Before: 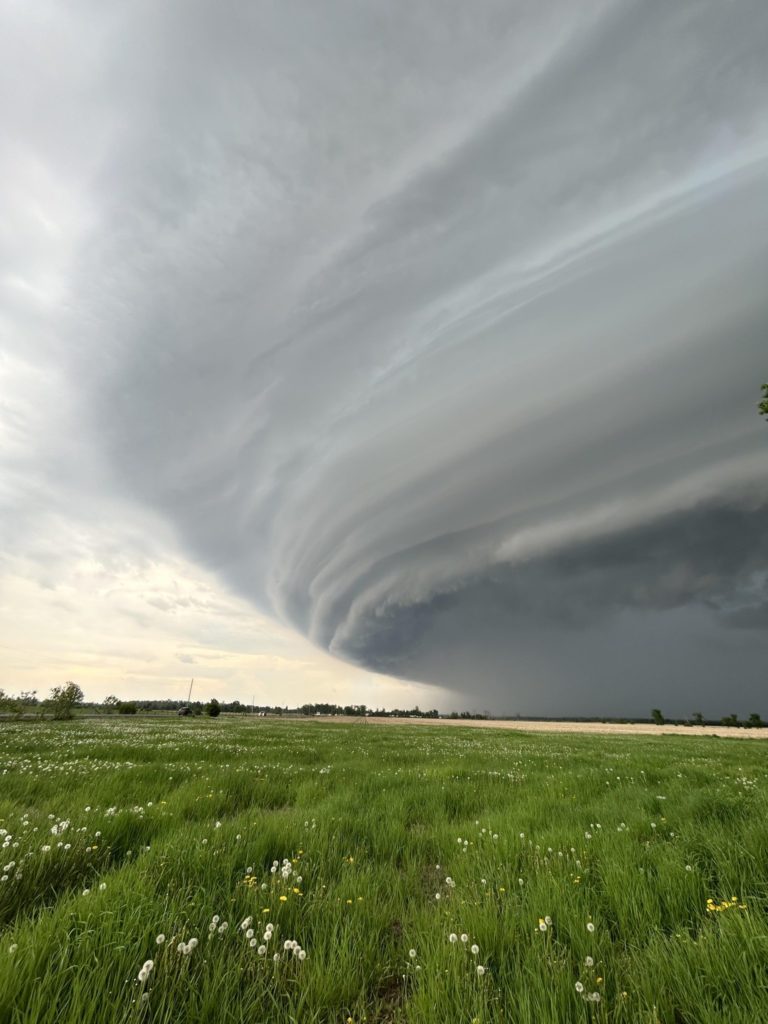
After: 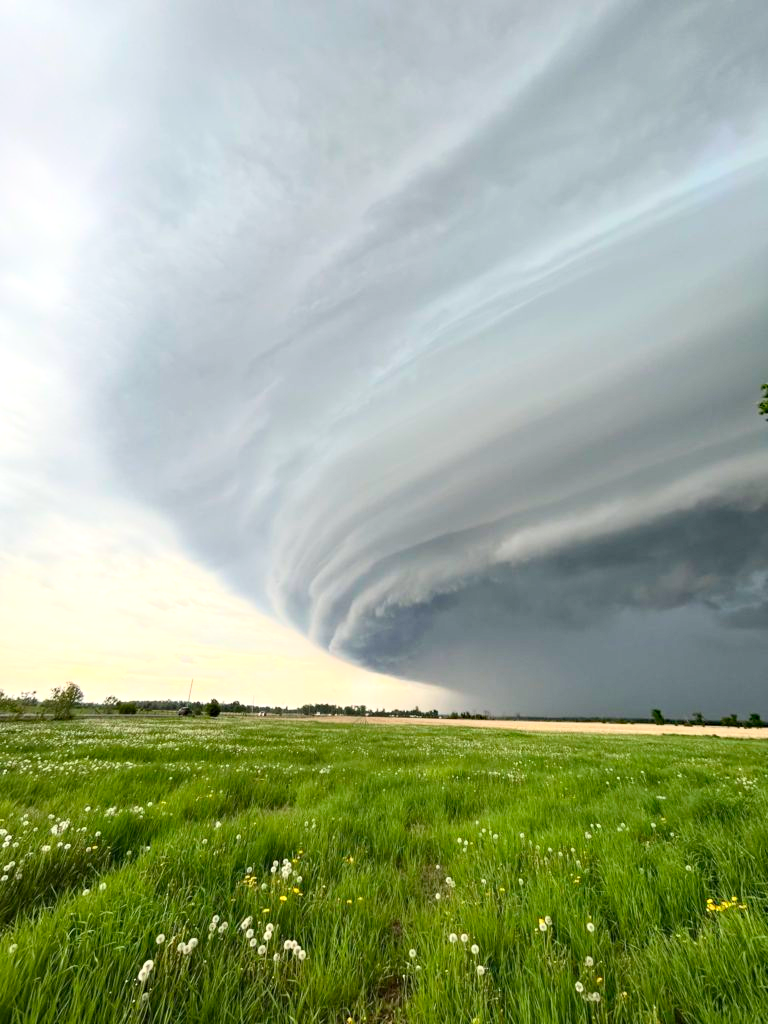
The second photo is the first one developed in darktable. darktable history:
contrast brightness saturation: contrast 0.2, brightness 0.15, saturation 0.14
haze removal: compatibility mode true, adaptive false
exposure: black level correction 0.001, exposure 0.3 EV, compensate highlight preservation false
